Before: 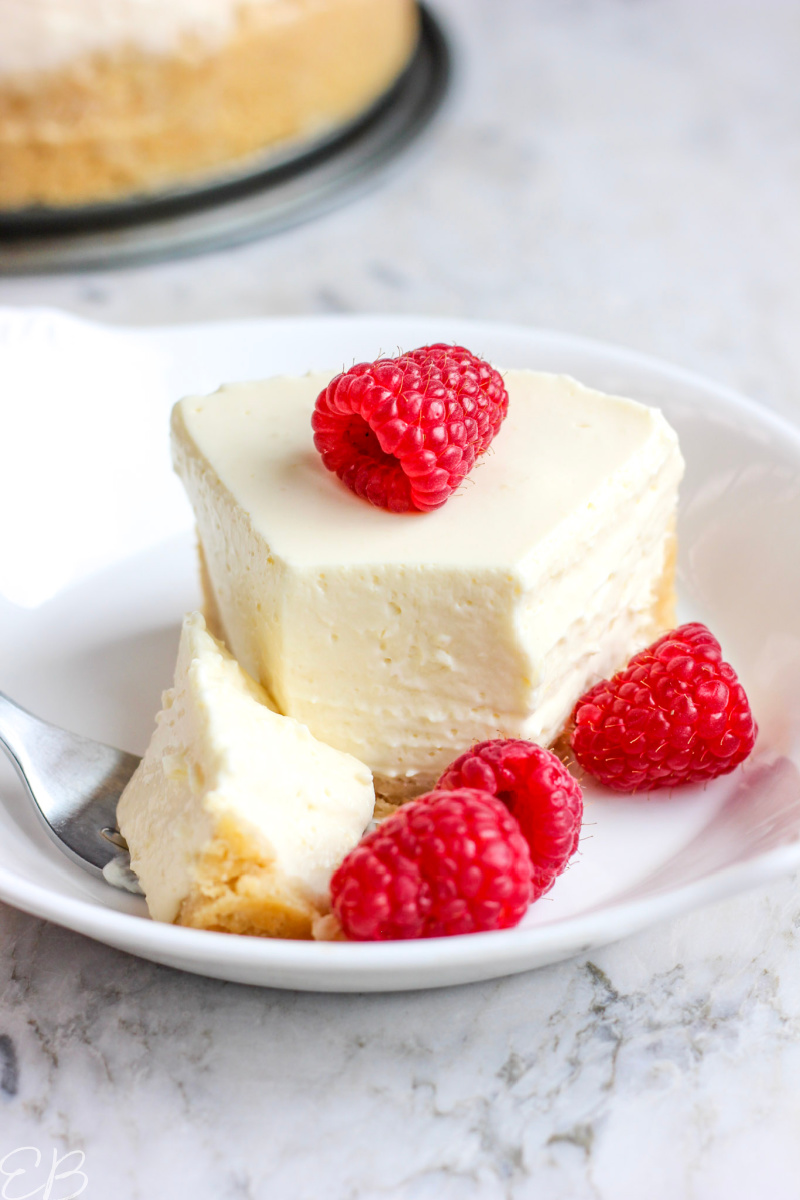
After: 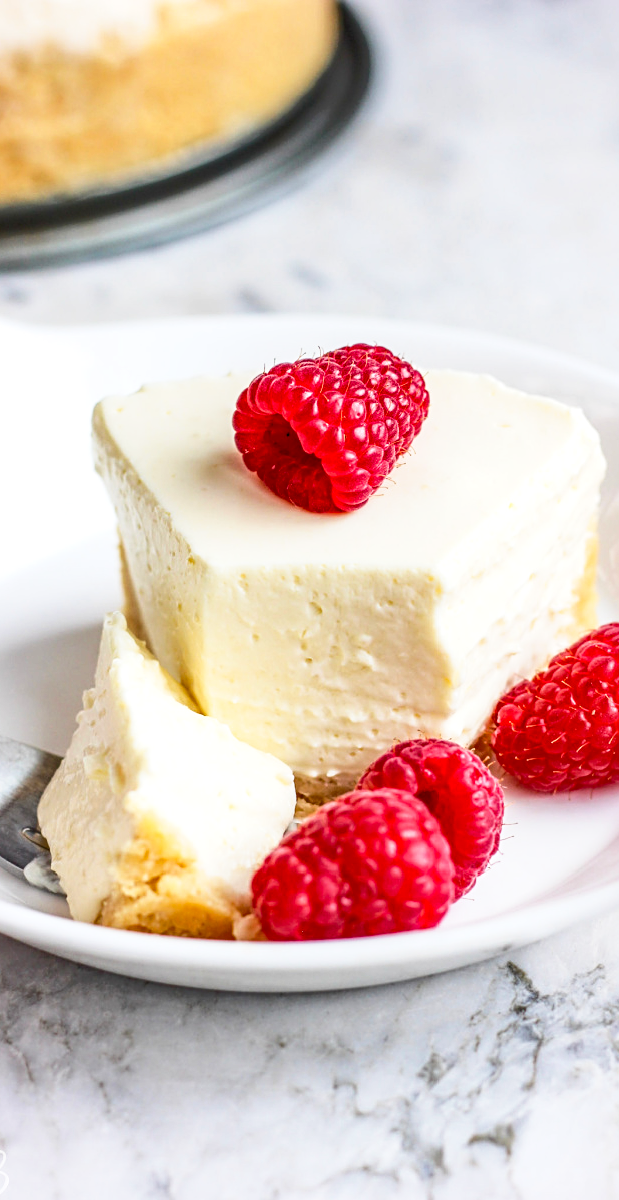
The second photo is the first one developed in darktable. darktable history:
contrast brightness saturation: brightness 0.15
local contrast: detail 117%
tone curve: curves: ch0 [(0, 0) (0.003, 0.022) (0.011, 0.025) (0.025, 0.025) (0.044, 0.029) (0.069, 0.042) (0.1, 0.068) (0.136, 0.118) (0.177, 0.176) (0.224, 0.233) (0.277, 0.299) (0.335, 0.371) (0.399, 0.448) (0.468, 0.526) (0.543, 0.605) (0.623, 0.684) (0.709, 0.775) (0.801, 0.869) (0.898, 0.957) (1, 1)], preserve colors none
shadows and highlights: soften with gaussian
crop: left 9.88%, right 12.664%
sharpen: radius 2.529, amount 0.323
